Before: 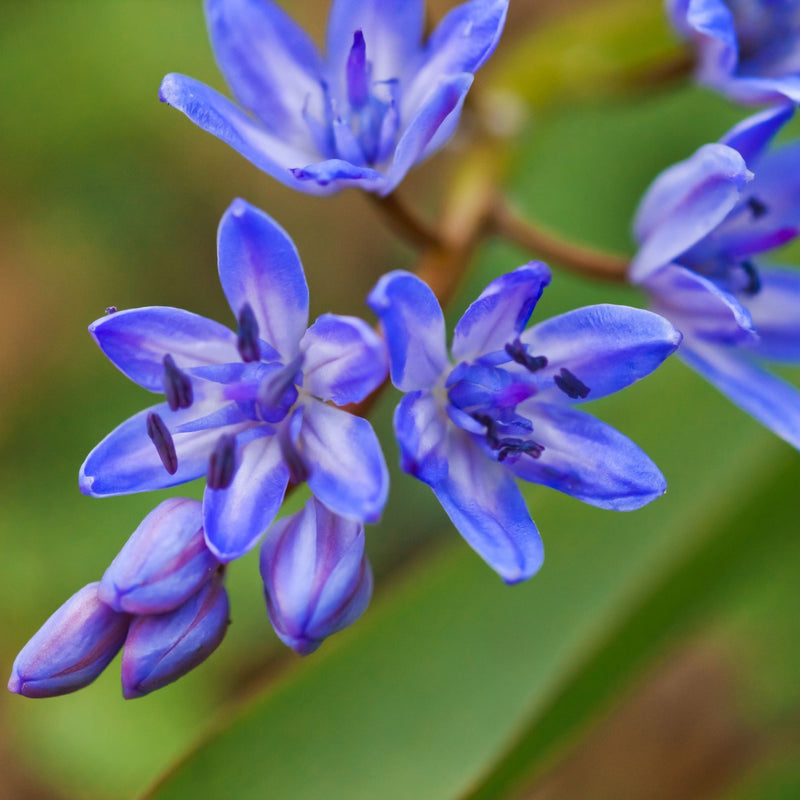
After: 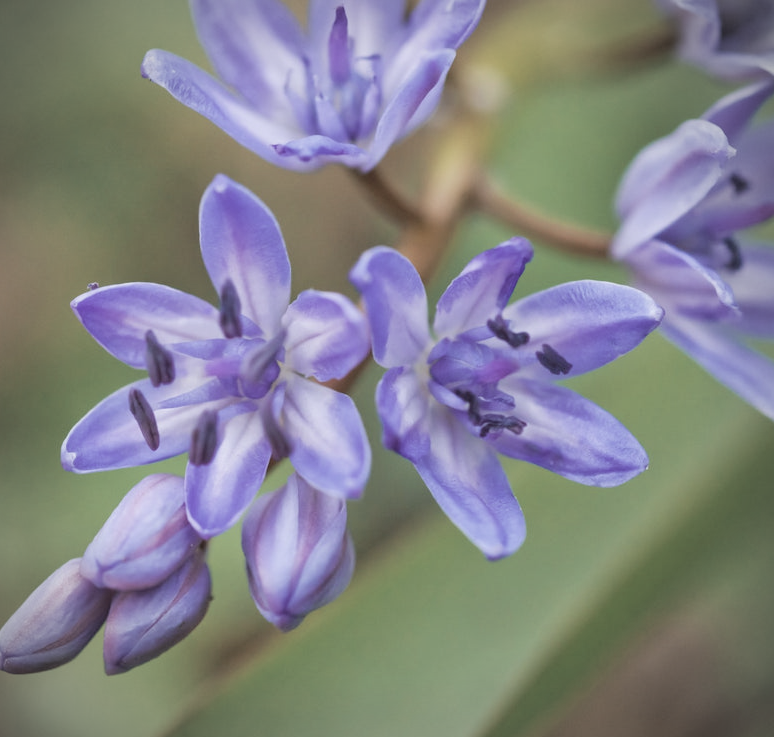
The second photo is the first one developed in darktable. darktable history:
exposure: compensate exposure bias true, compensate highlight preservation false
crop: left 2.258%, top 3.022%, right 0.901%, bottom 4.826%
vignetting: on, module defaults
contrast brightness saturation: brightness 0.183, saturation -0.487
